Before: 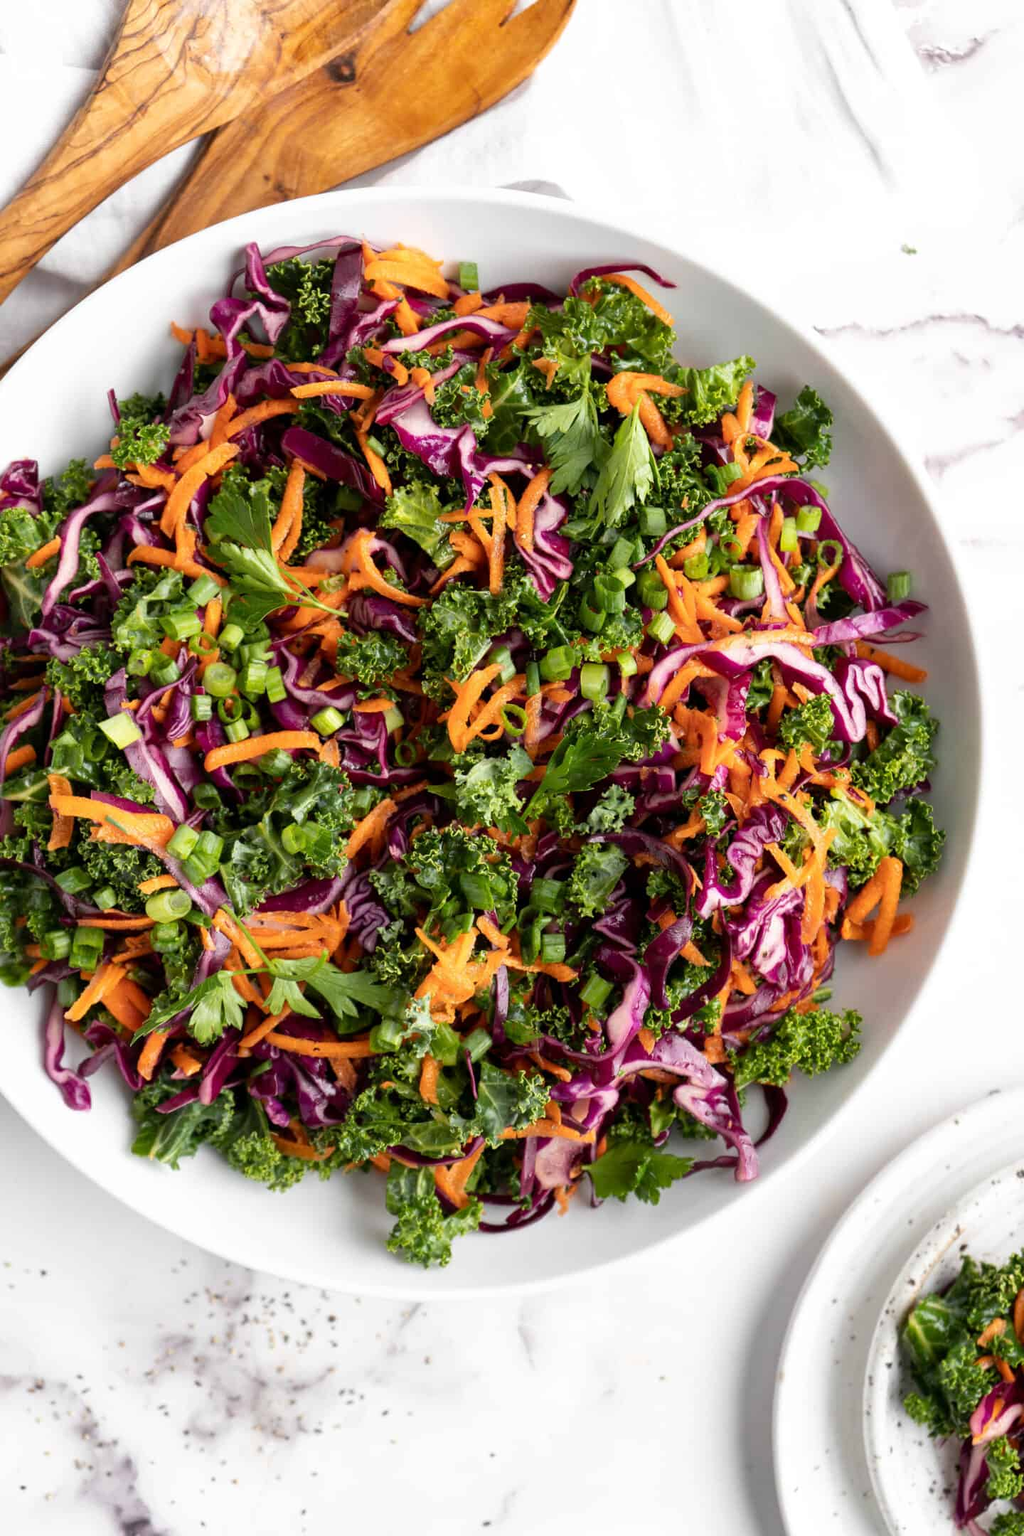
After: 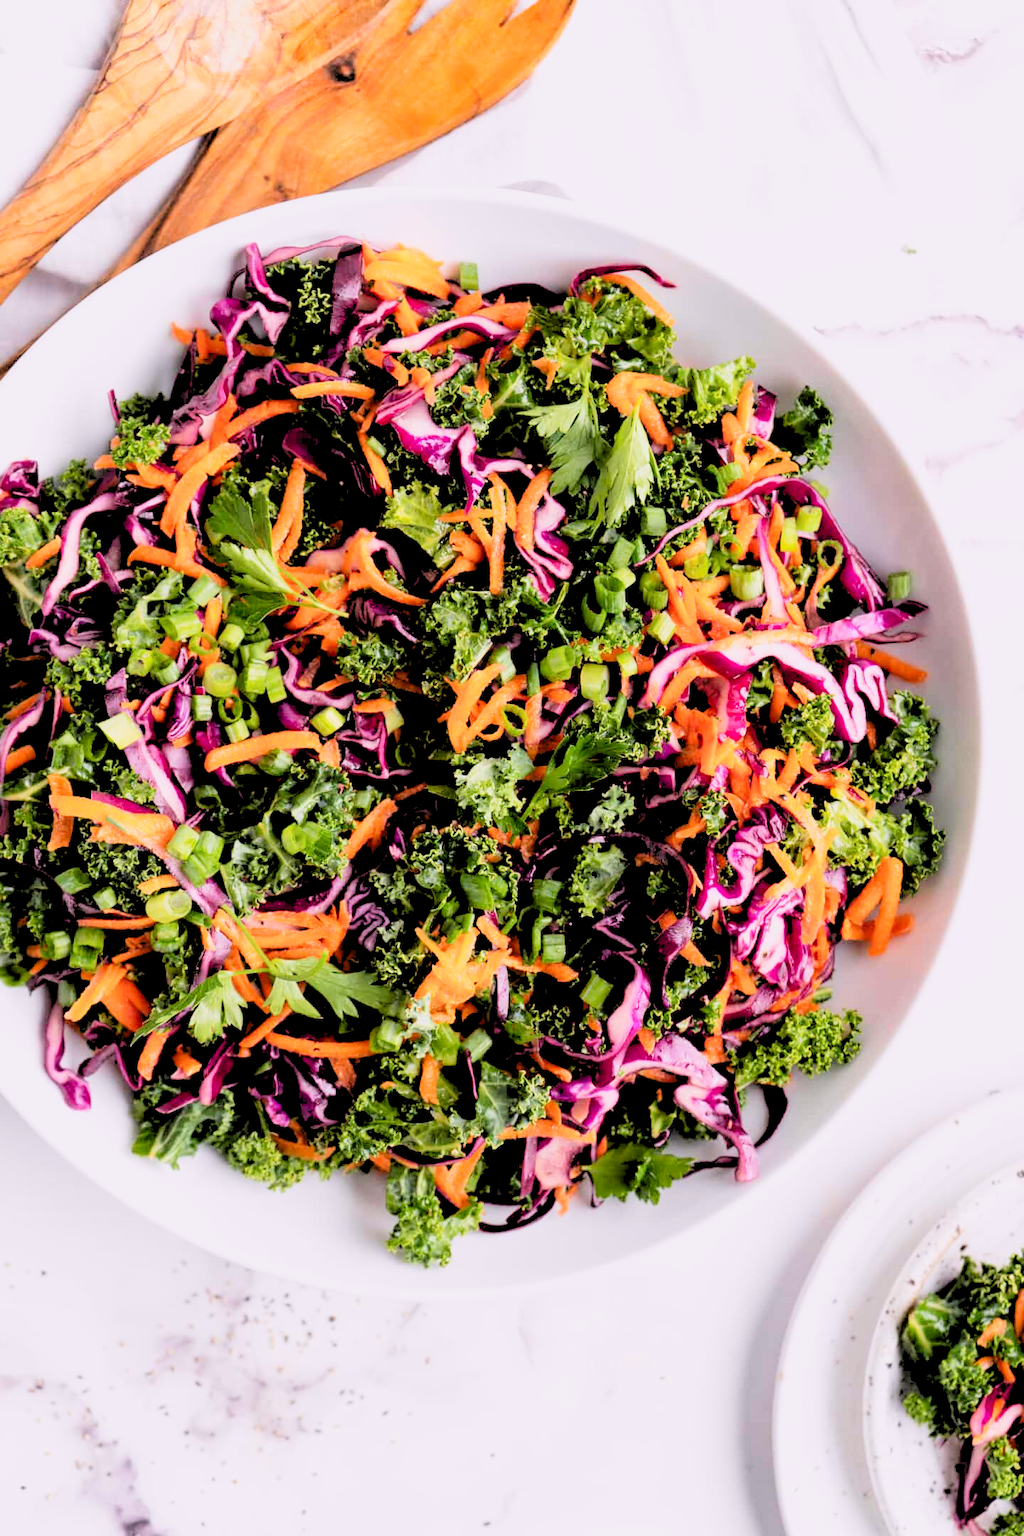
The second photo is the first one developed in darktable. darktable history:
white balance: red 1.05, blue 1.072
levels: levels [0.093, 0.434, 0.988]
filmic rgb: black relative exposure -5 EV, hardness 2.88, contrast 1.3, highlights saturation mix -30%
